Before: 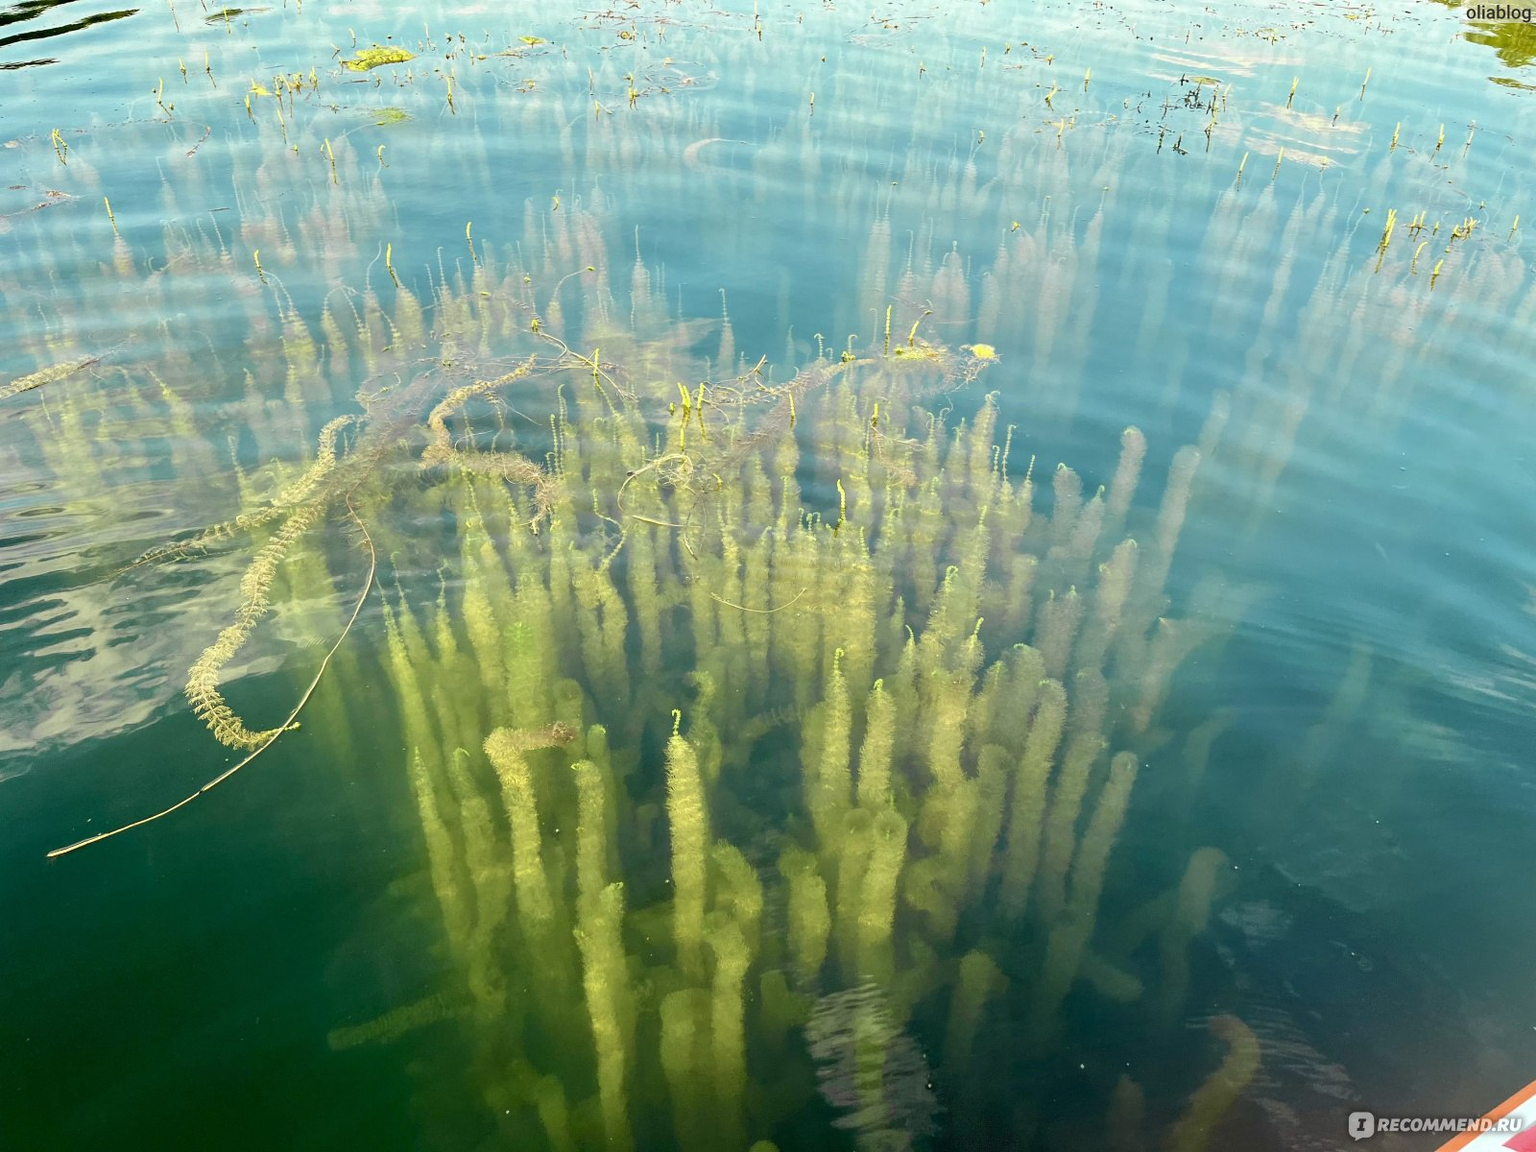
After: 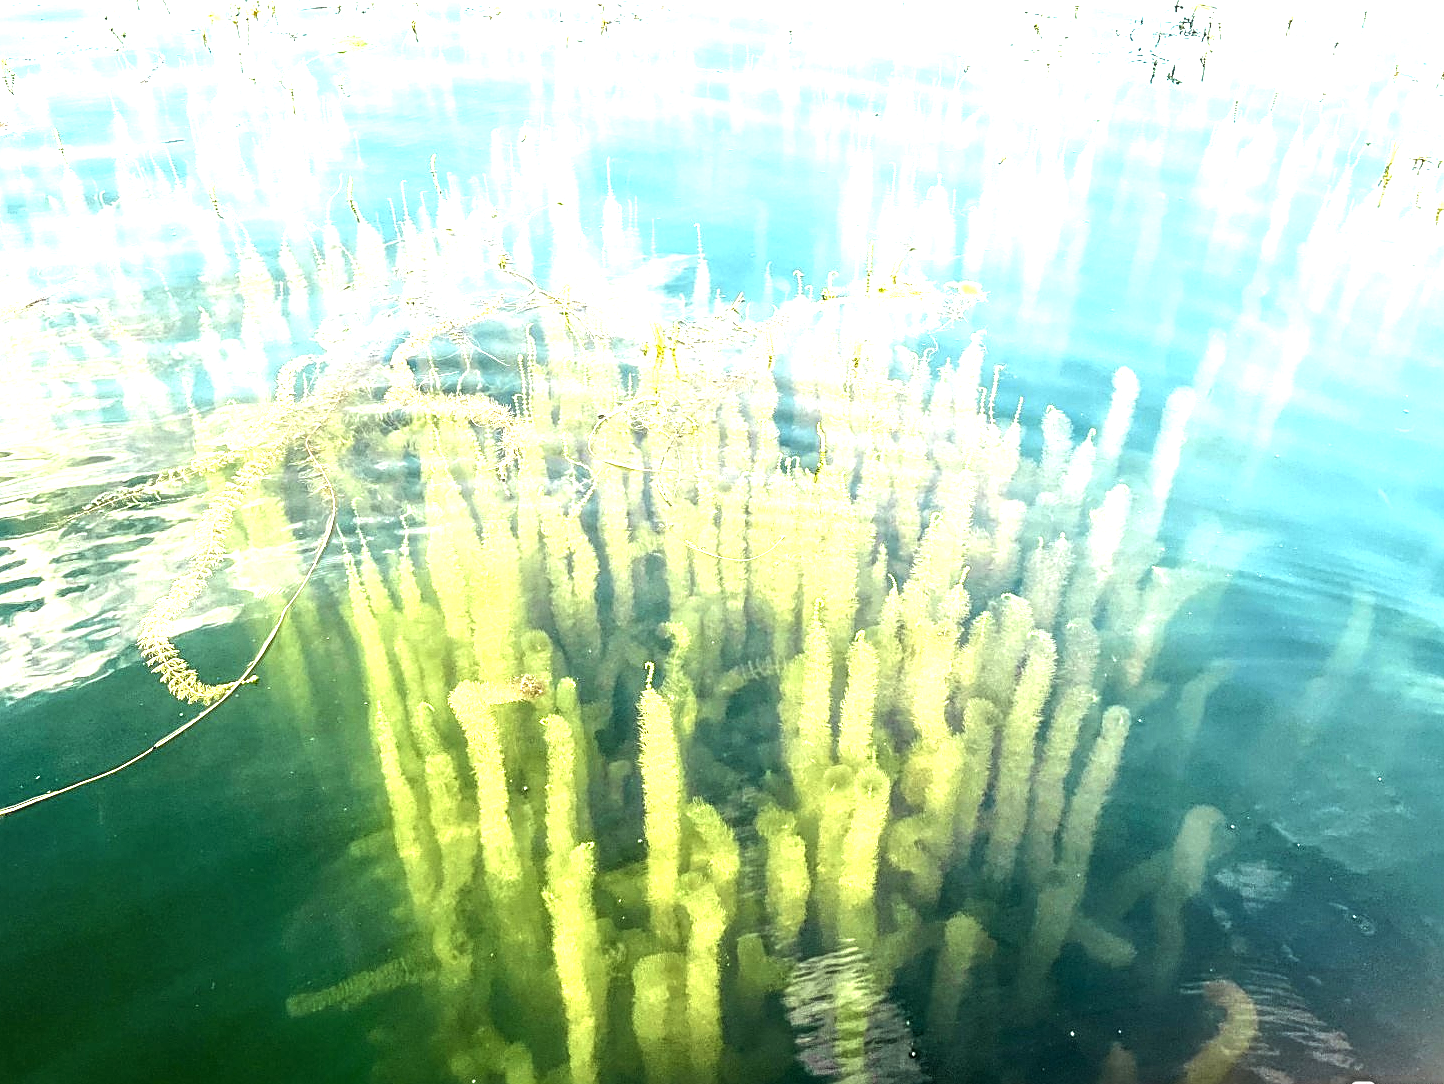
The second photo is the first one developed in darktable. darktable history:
crop: left 3.456%, top 6.456%, right 6.266%, bottom 3.169%
exposure: black level correction 0, exposure 1.001 EV, compensate exposure bias true, compensate highlight preservation false
base curve: preserve colors none
tone equalizer: -8 EV -0.715 EV, -7 EV -0.699 EV, -6 EV -0.566 EV, -5 EV -0.383 EV, -3 EV 0.368 EV, -2 EV 0.6 EV, -1 EV 0.677 EV, +0 EV 0.73 EV, edges refinement/feathering 500, mask exposure compensation -1.57 EV, preserve details no
sharpen: on, module defaults
local contrast: highlights 35%, detail 134%
